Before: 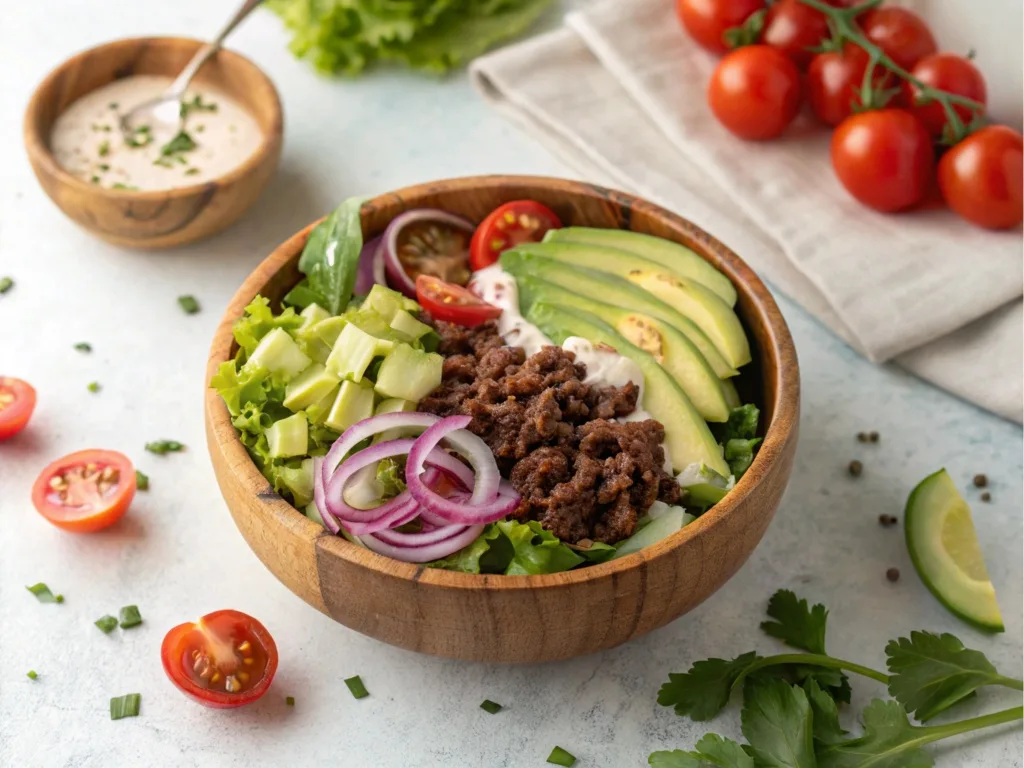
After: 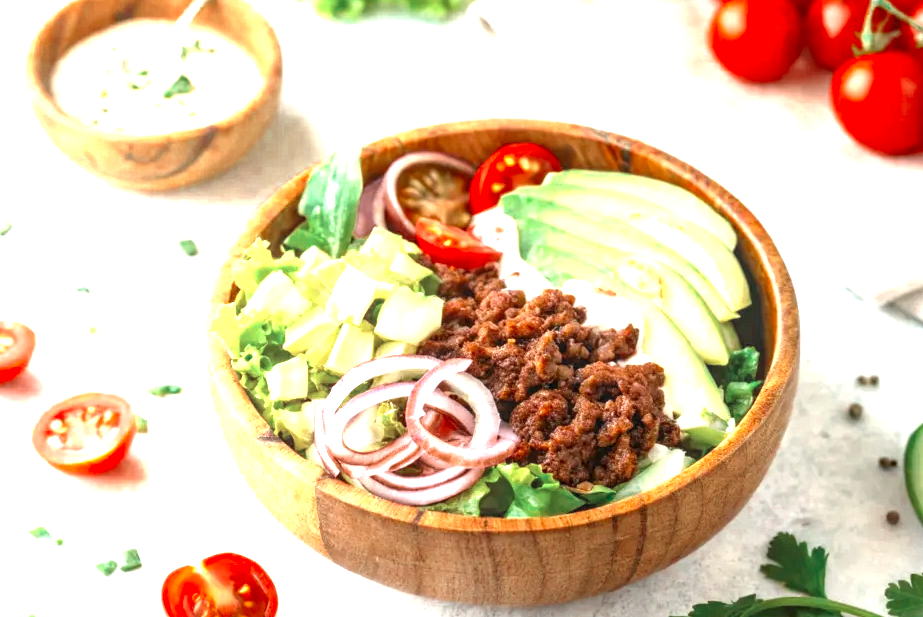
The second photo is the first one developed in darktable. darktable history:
local contrast: detail 130%
crop: top 7.541%, right 9.77%, bottom 12.094%
exposure: black level correction 0, exposure 1.962 EV, compensate exposure bias true, compensate highlight preservation false
contrast brightness saturation: saturation 0.101
color zones: curves: ch0 [(0, 0.5) (0.125, 0.4) (0.25, 0.5) (0.375, 0.4) (0.5, 0.4) (0.625, 0.6) (0.75, 0.6) (0.875, 0.5)]; ch1 [(0, 0.4) (0.125, 0.5) (0.25, 0.4) (0.375, 0.4) (0.5, 0.4) (0.625, 0.4) (0.75, 0.5) (0.875, 0.4)]; ch2 [(0, 0.6) (0.125, 0.5) (0.25, 0.5) (0.375, 0.6) (0.5, 0.6) (0.625, 0.5) (0.75, 0.5) (0.875, 0.5)], mix 39.67%
